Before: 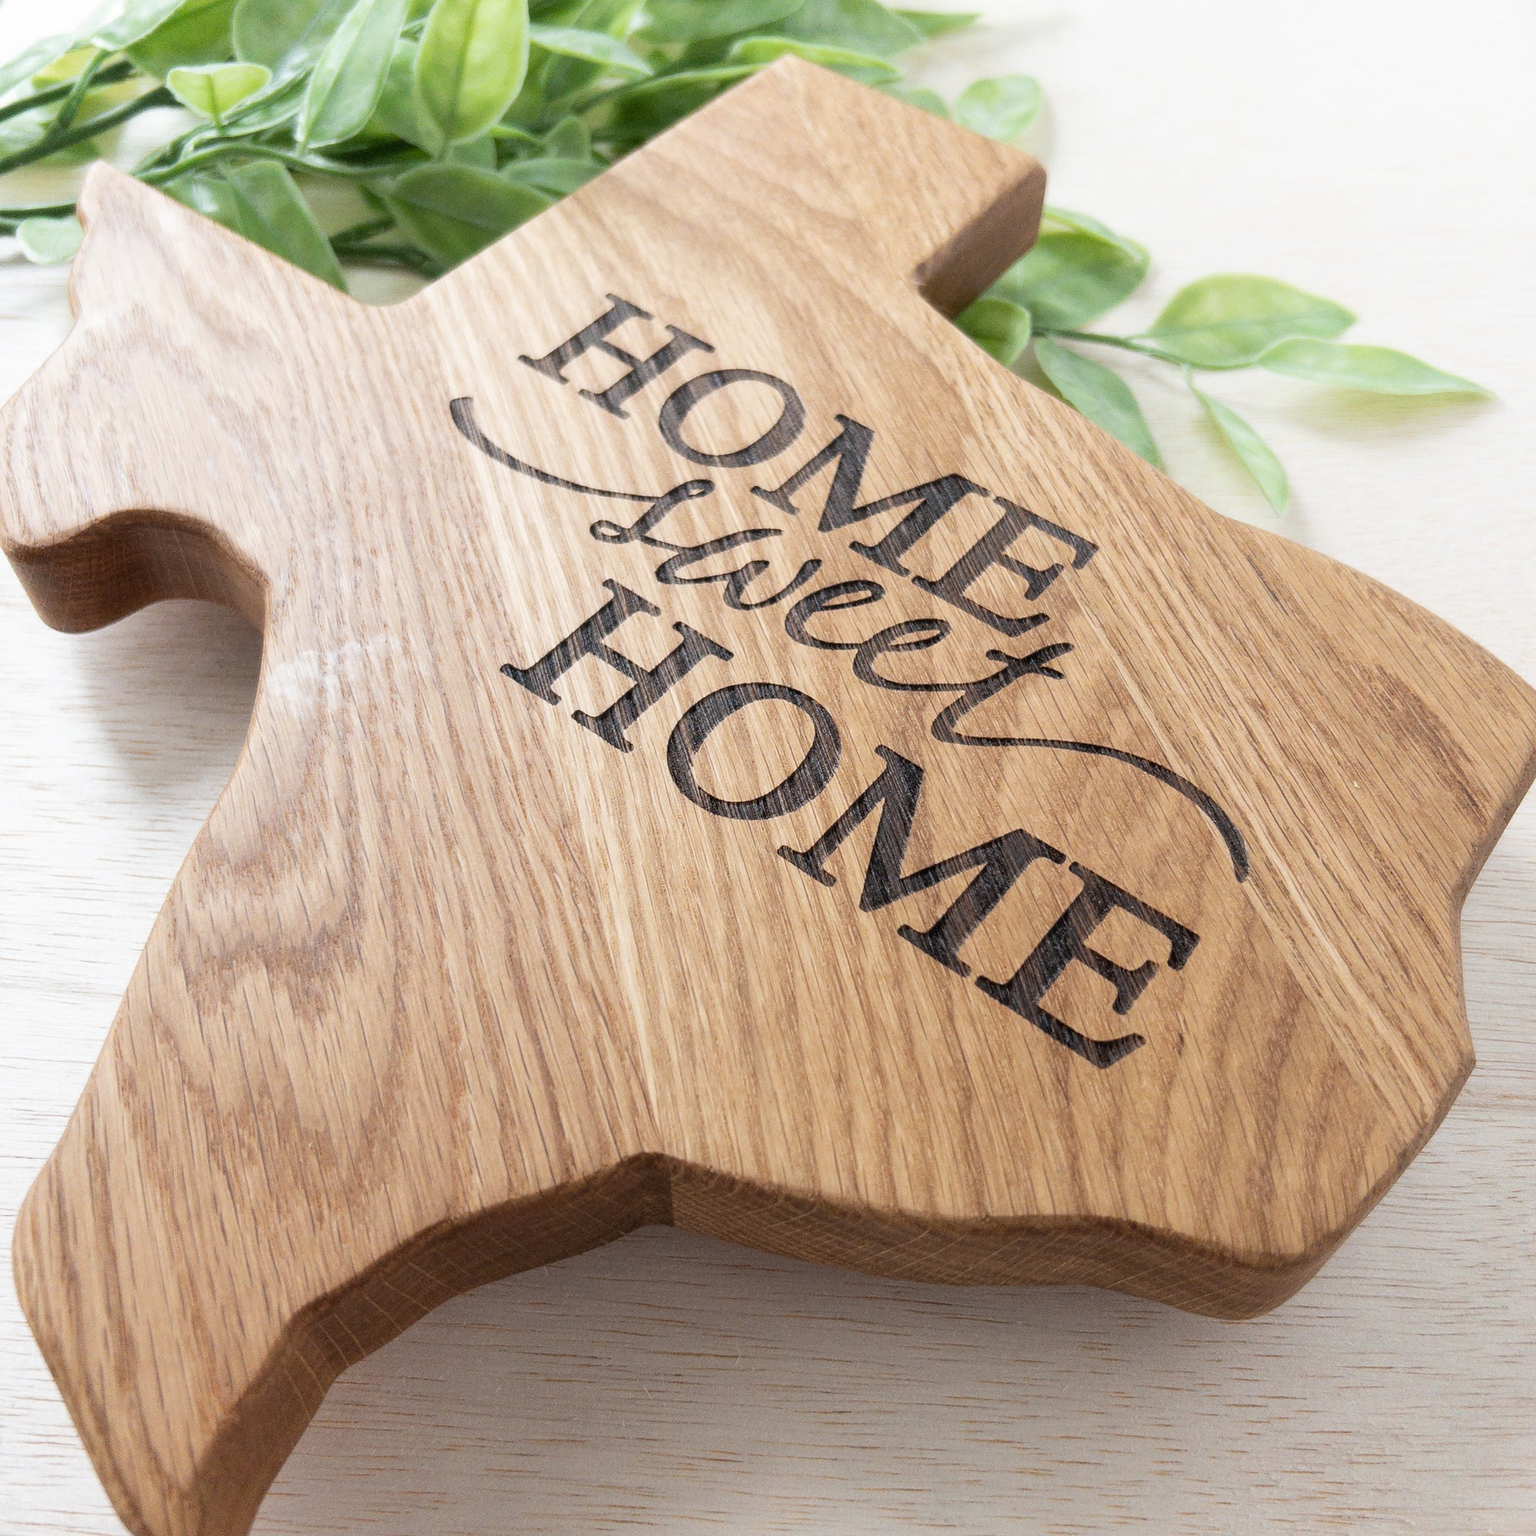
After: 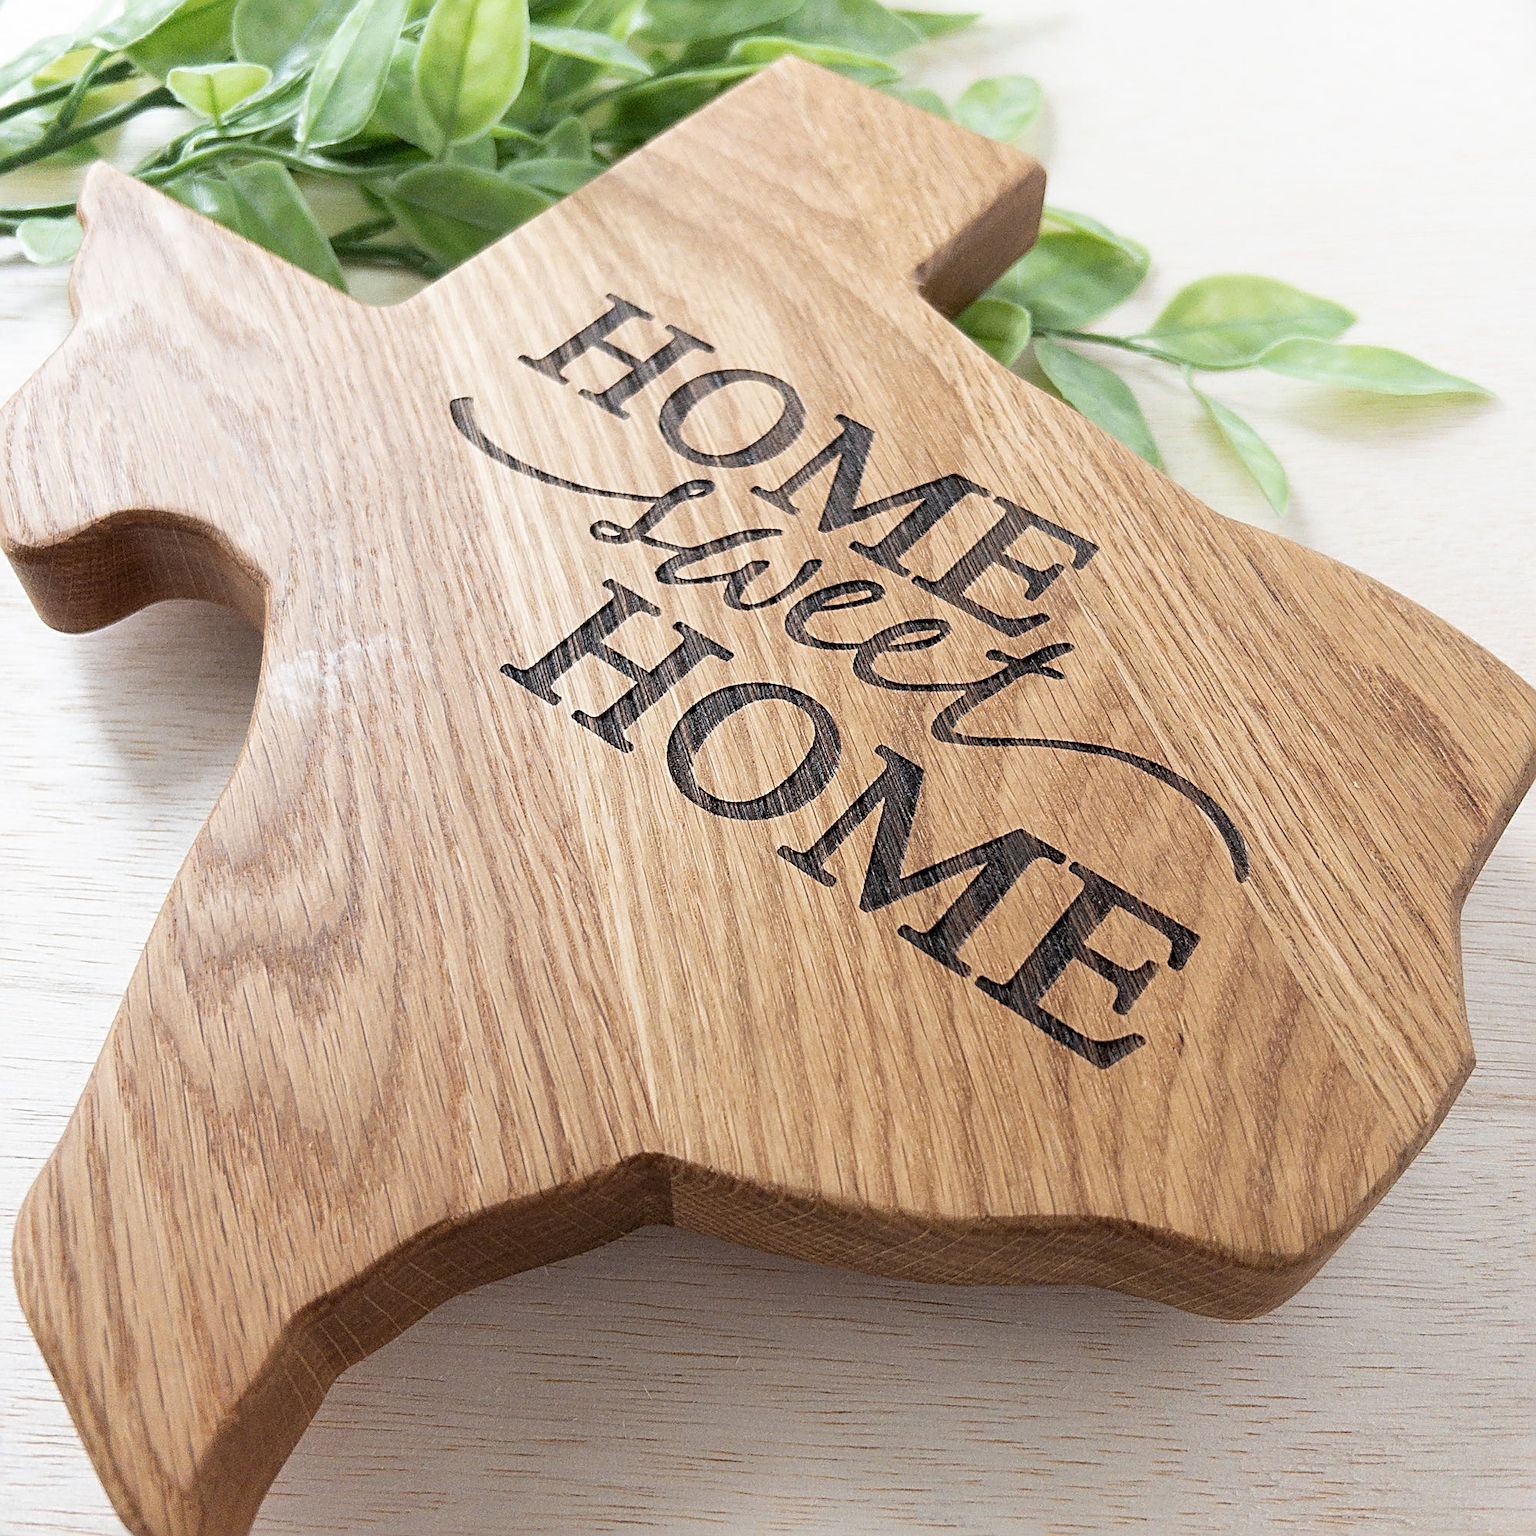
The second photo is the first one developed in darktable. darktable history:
sharpen: radius 2.817, amount 0.715
